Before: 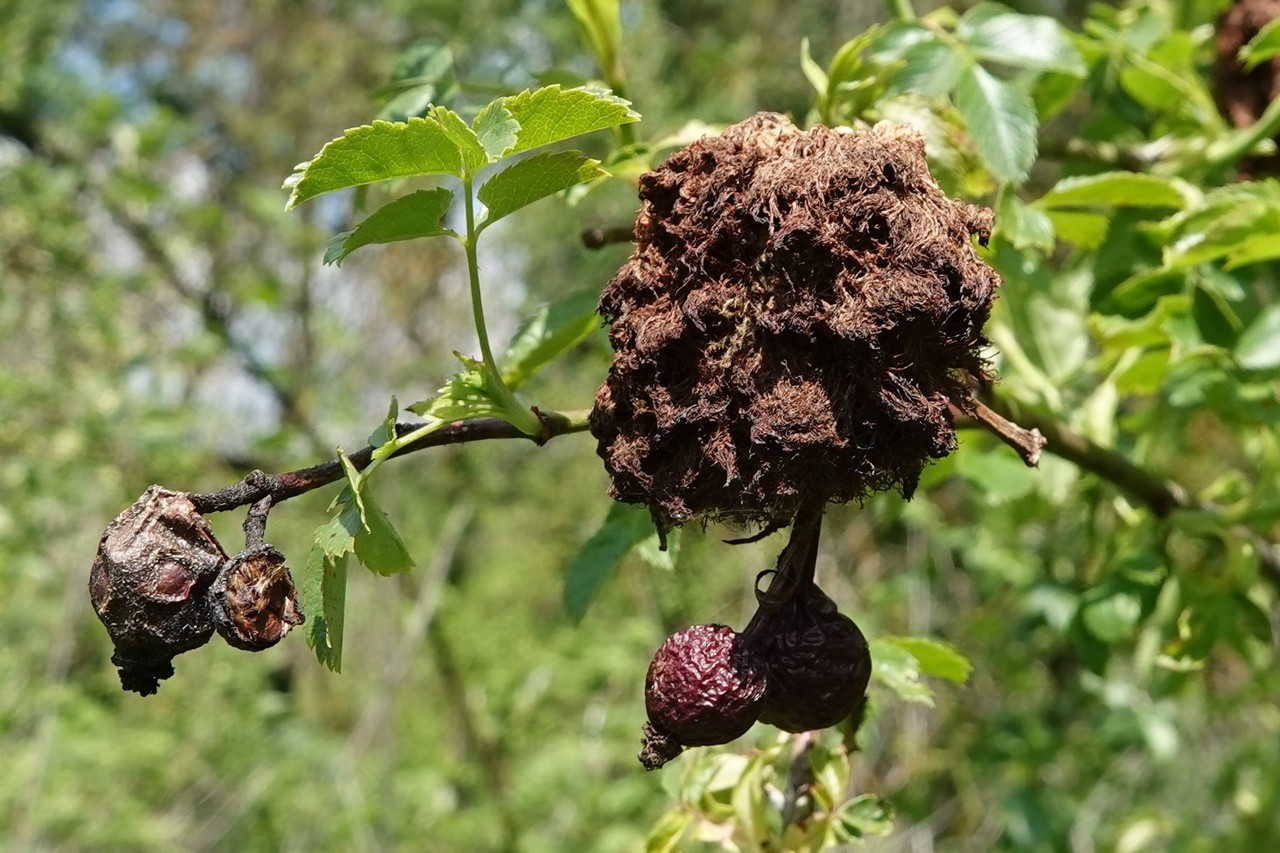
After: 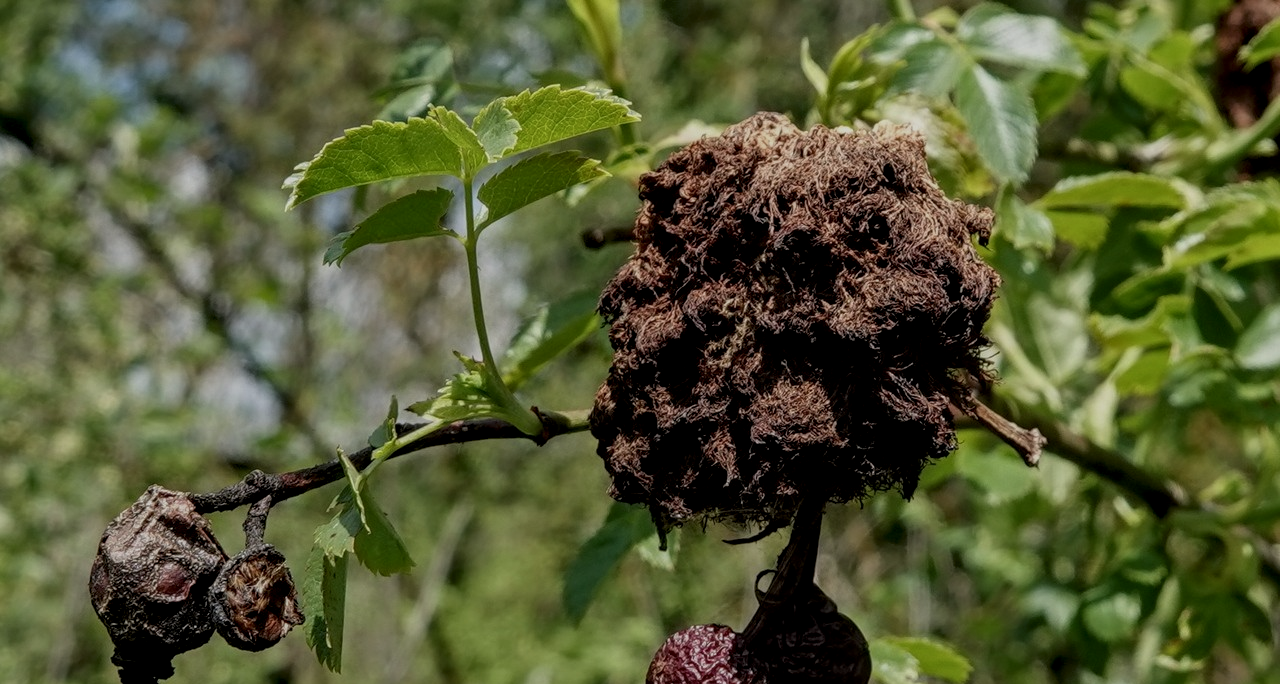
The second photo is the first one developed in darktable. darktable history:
crop: bottom 19.698%
local contrast: highlights 62%, detail 143%, midtone range 0.435
exposure: exposure -1 EV, compensate highlight preservation false
